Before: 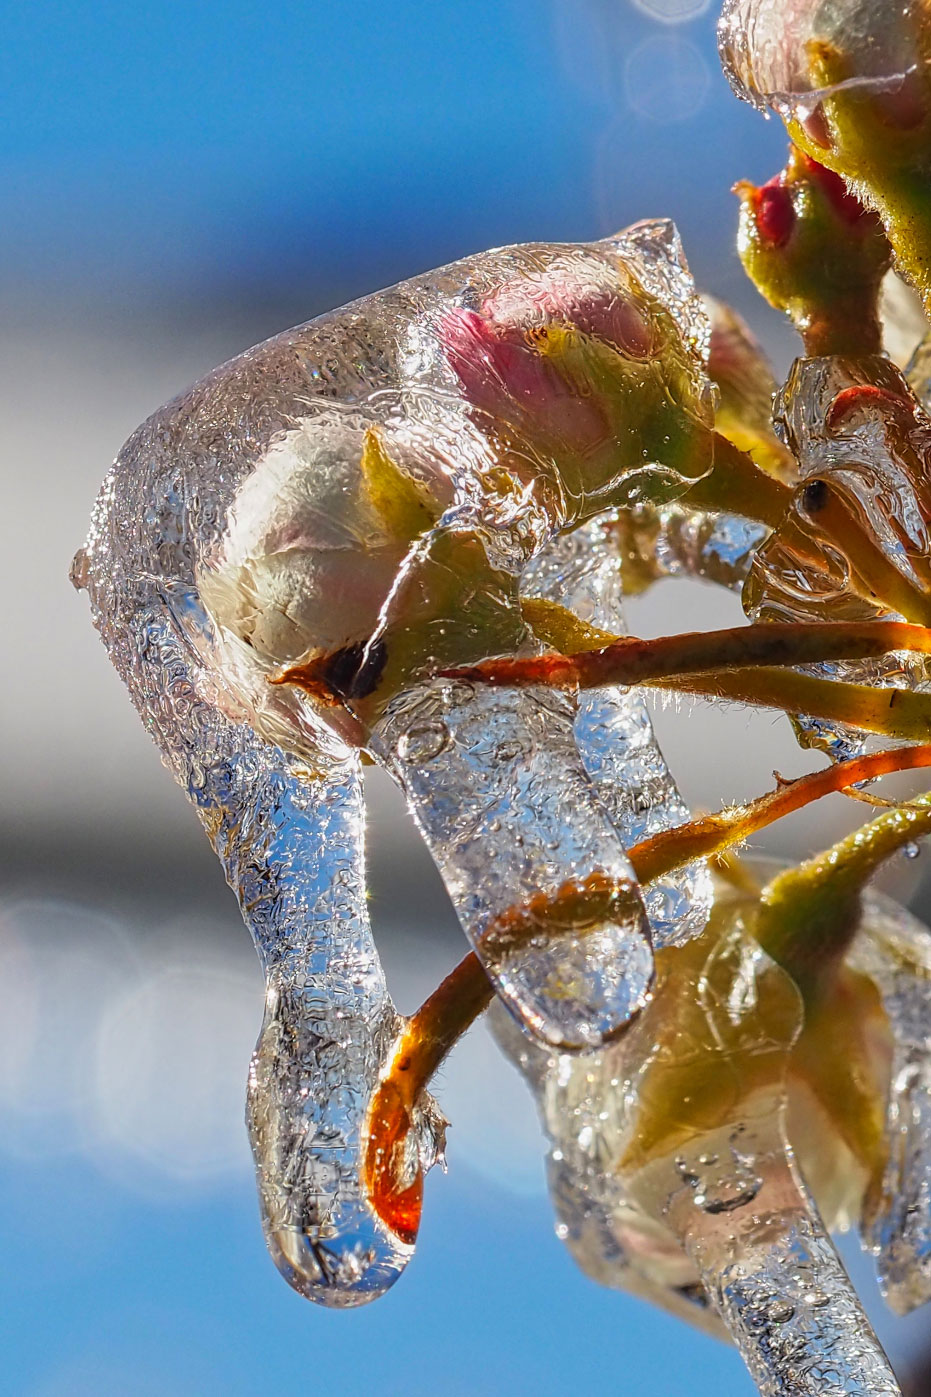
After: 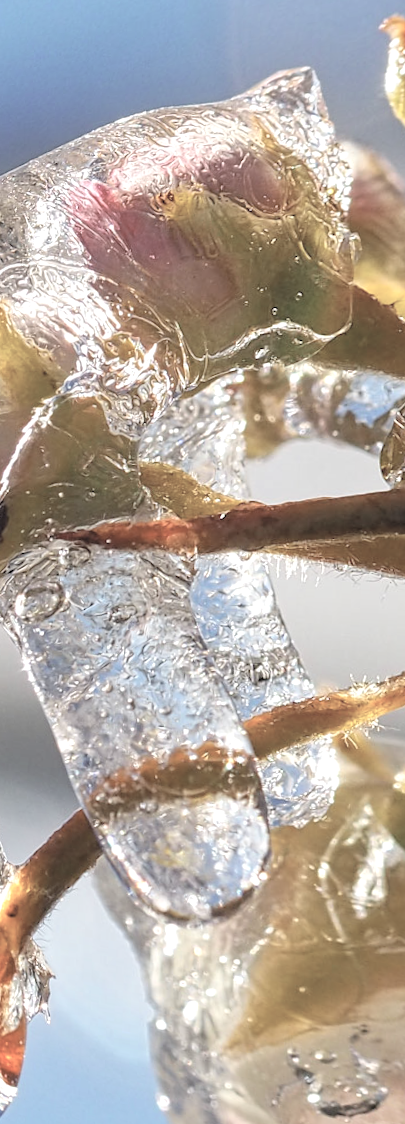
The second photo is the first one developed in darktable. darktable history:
contrast brightness saturation: brightness 0.18, saturation -0.5
crop: left 33.452%, top 6.025%, right 23.155%
exposure: exposure 0.485 EV, compensate highlight preservation false
rotate and perspective: rotation 1.69°, lens shift (vertical) -0.023, lens shift (horizontal) -0.291, crop left 0.025, crop right 0.988, crop top 0.092, crop bottom 0.842
